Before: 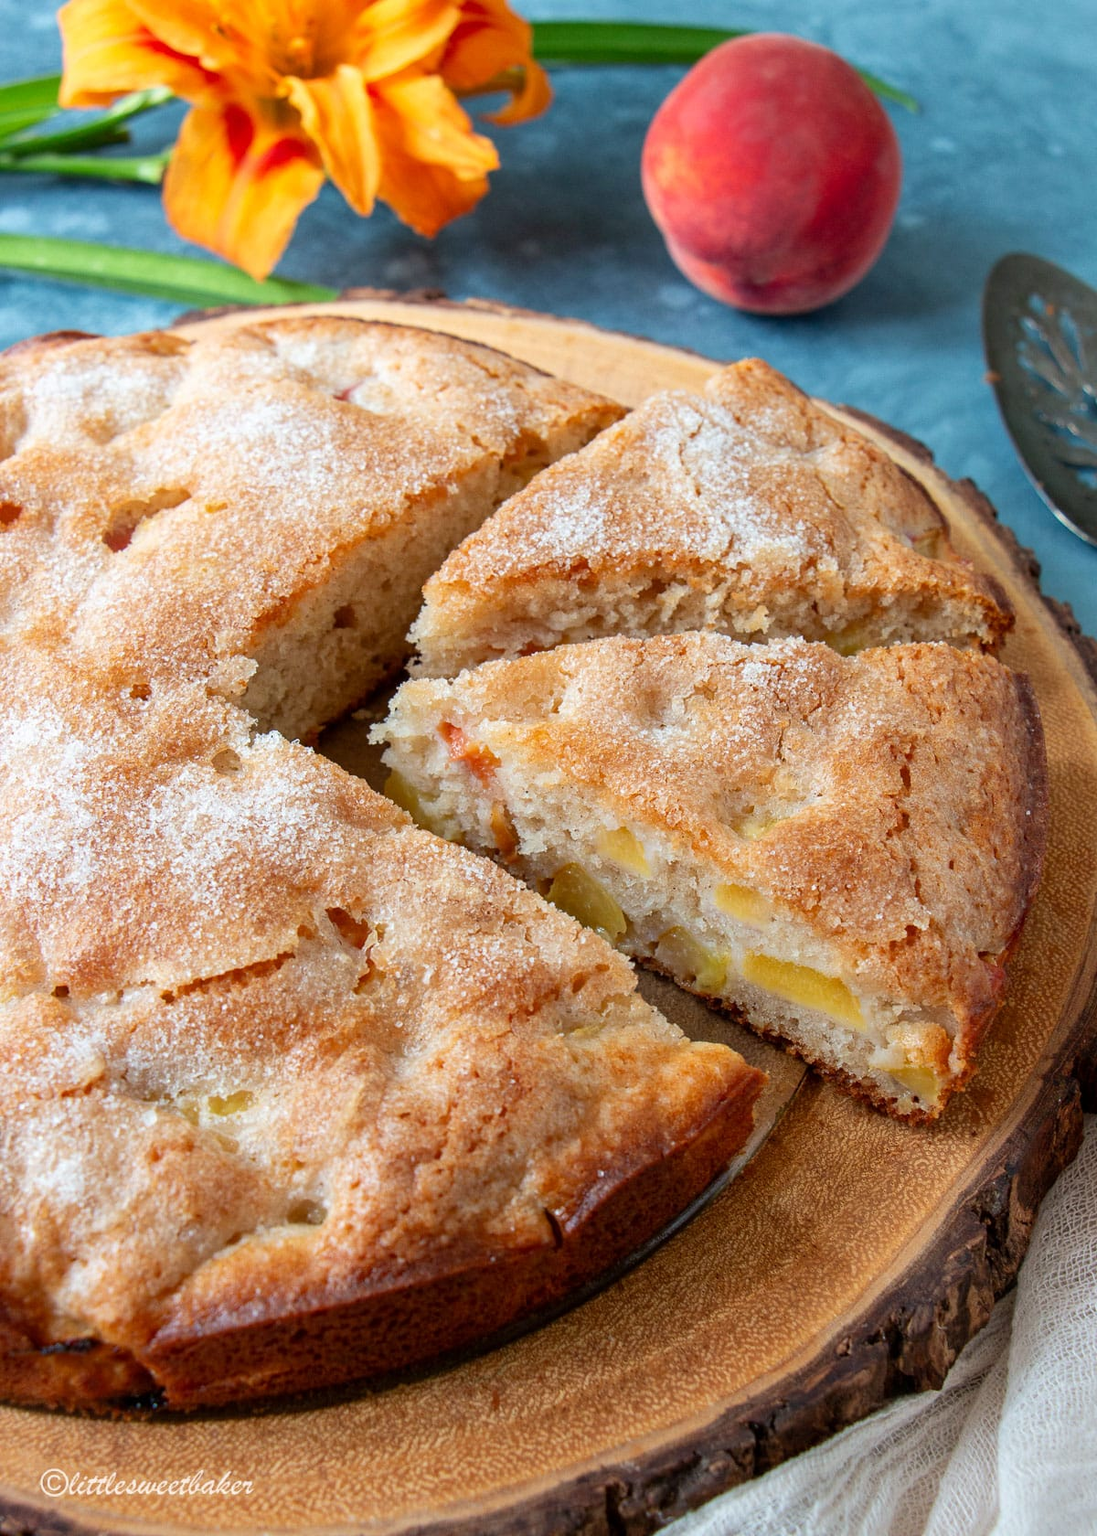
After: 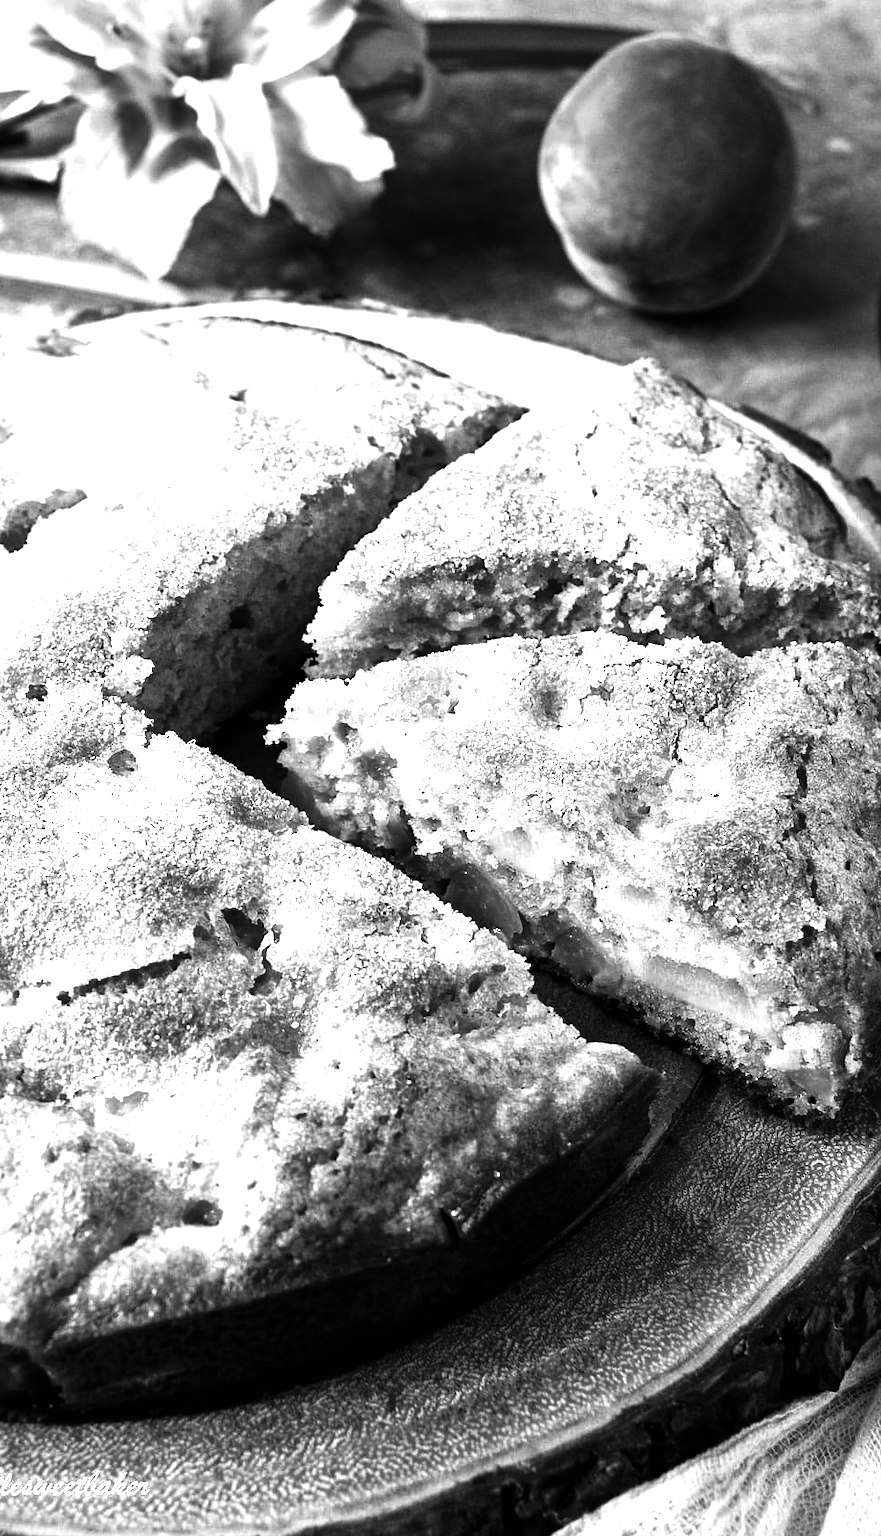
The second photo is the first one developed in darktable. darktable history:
exposure: black level correction 0, exposure 1.17 EV, compensate exposure bias true, compensate highlight preservation false
shadows and highlights: shadows 42.87, highlights 7.25
color zones: curves: ch2 [(0, 0.5) (0.143, 0.5) (0.286, 0.489) (0.415, 0.421) (0.571, 0.5) (0.714, 0.5) (0.857, 0.5) (1, 0.5)]
crop and rotate: left 9.517%, right 10.131%
contrast brightness saturation: contrast 0.018, brightness -0.986, saturation -1
tone curve: curves: ch0 [(0, 0.003) (0.056, 0.041) (0.211, 0.187) (0.482, 0.519) (0.836, 0.864) (0.997, 0.984)]; ch1 [(0, 0) (0.276, 0.206) (0.393, 0.364) (0.482, 0.471) (0.506, 0.5) (0.523, 0.523) (0.572, 0.604) (0.635, 0.665) (0.695, 0.759) (1, 1)]; ch2 [(0, 0) (0.438, 0.456) (0.473, 0.47) (0.503, 0.503) (0.536, 0.527) (0.562, 0.584) (0.612, 0.61) (0.679, 0.72) (1, 1)], preserve colors none
